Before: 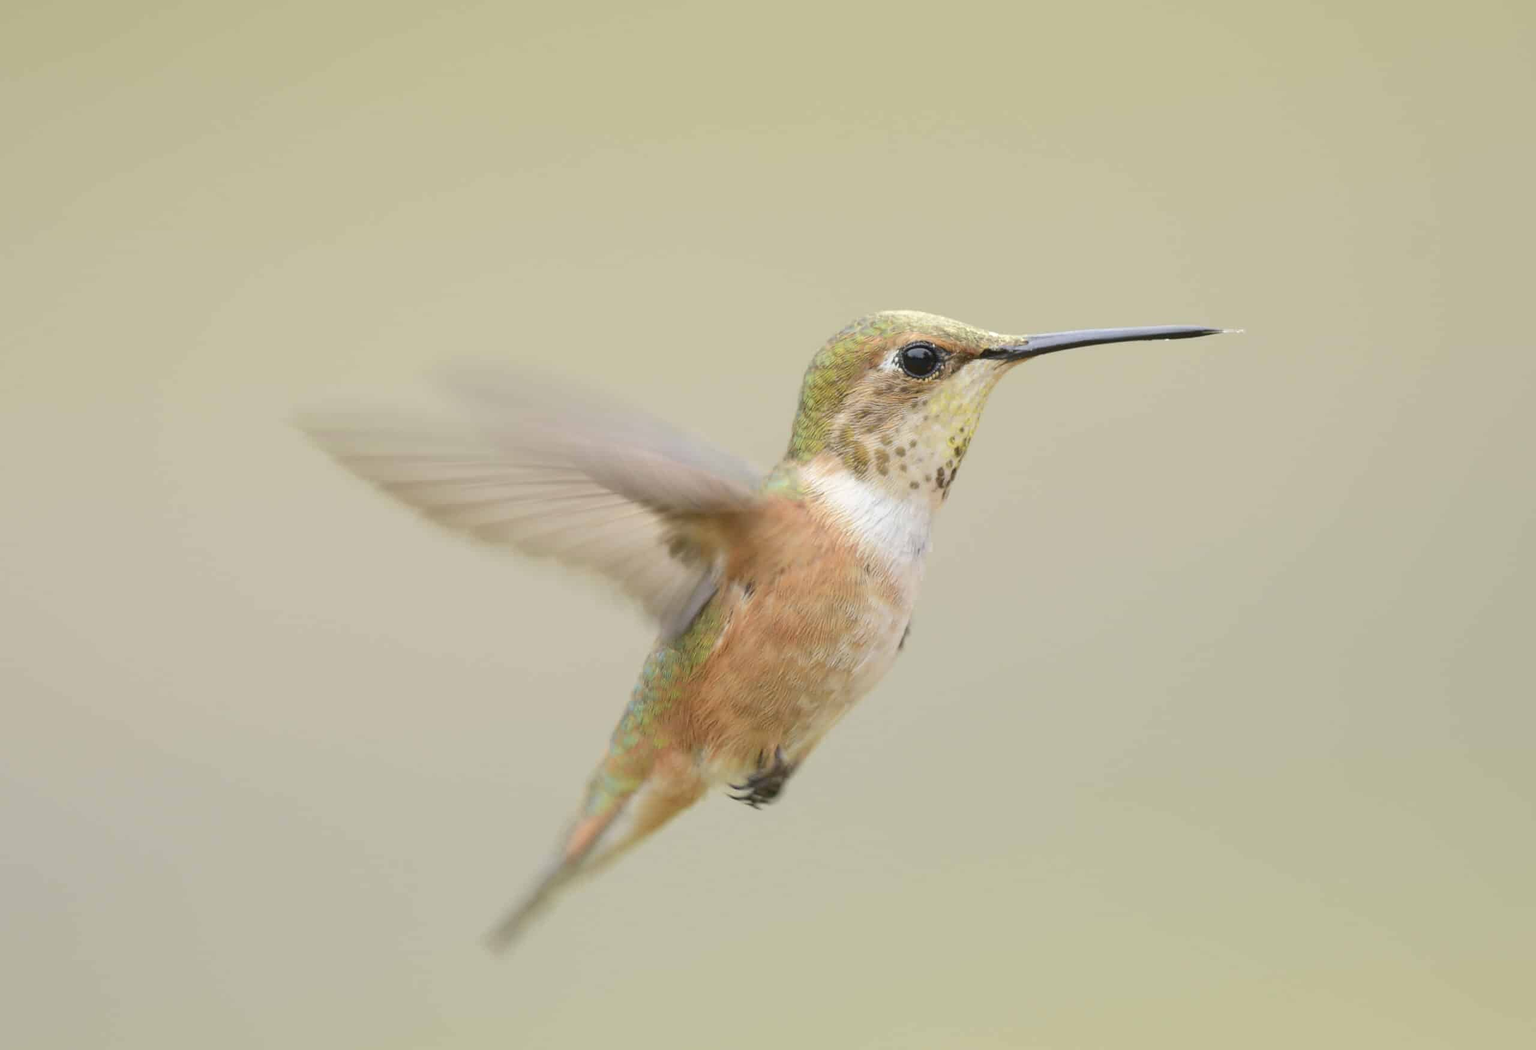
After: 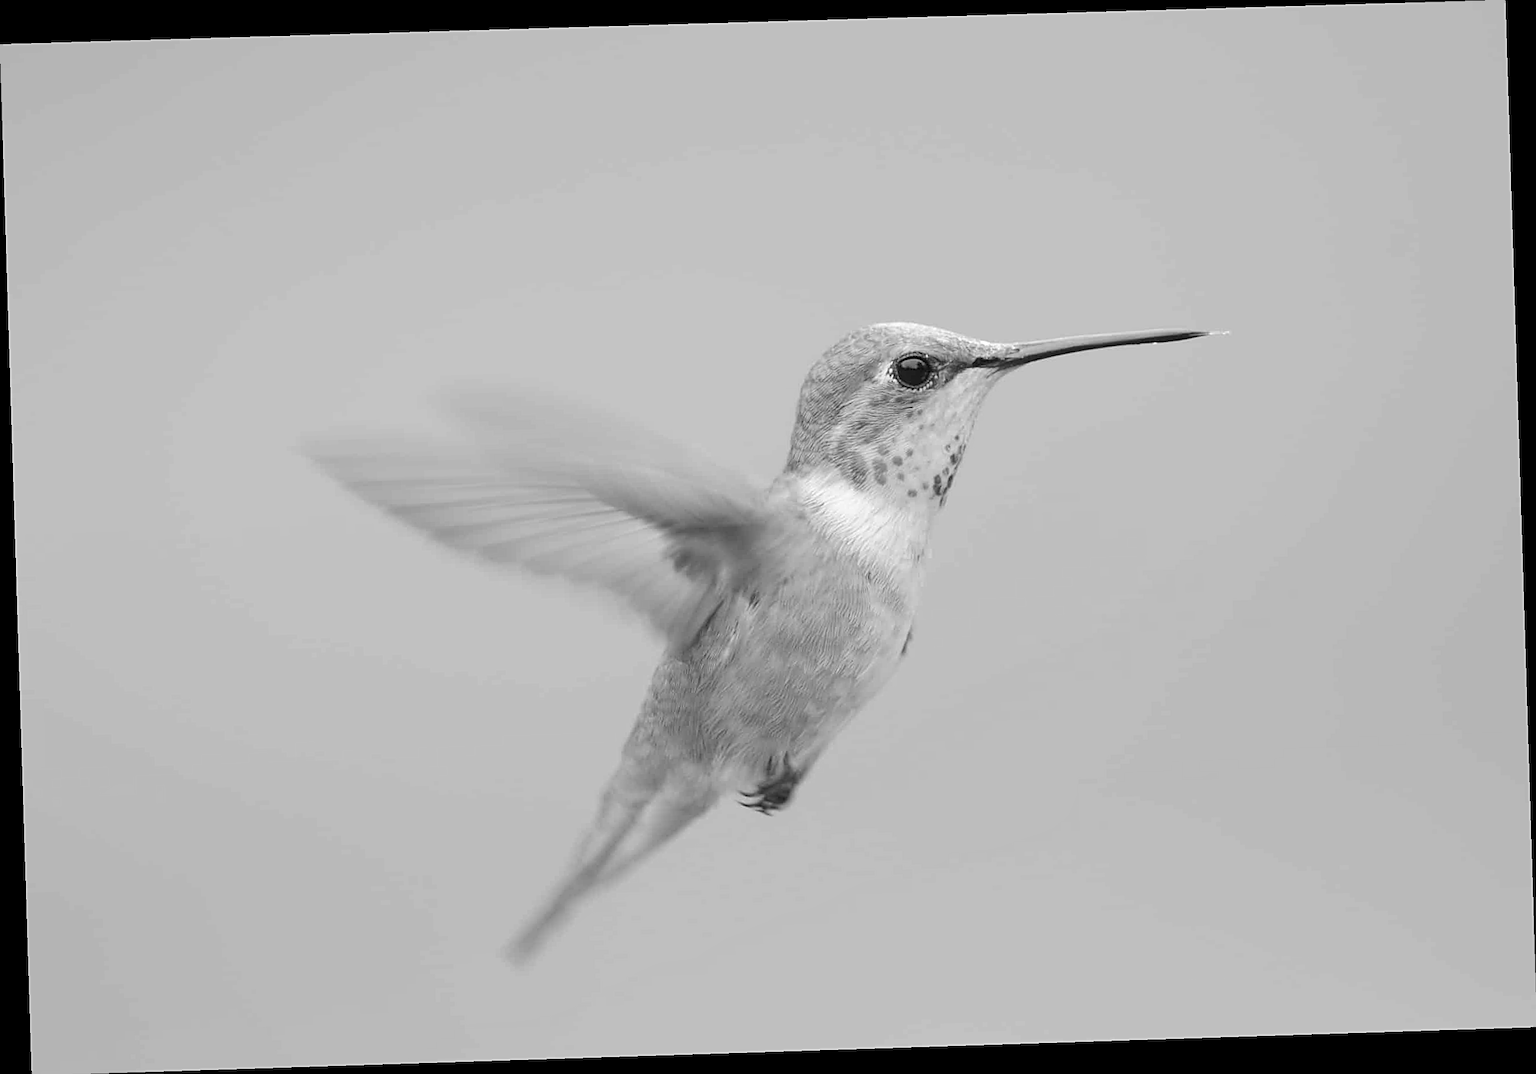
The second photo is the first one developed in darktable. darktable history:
monochrome: a 2.21, b -1.33, size 2.2
sharpen: on, module defaults
rotate and perspective: rotation -1.77°, lens shift (horizontal) 0.004, automatic cropping off
